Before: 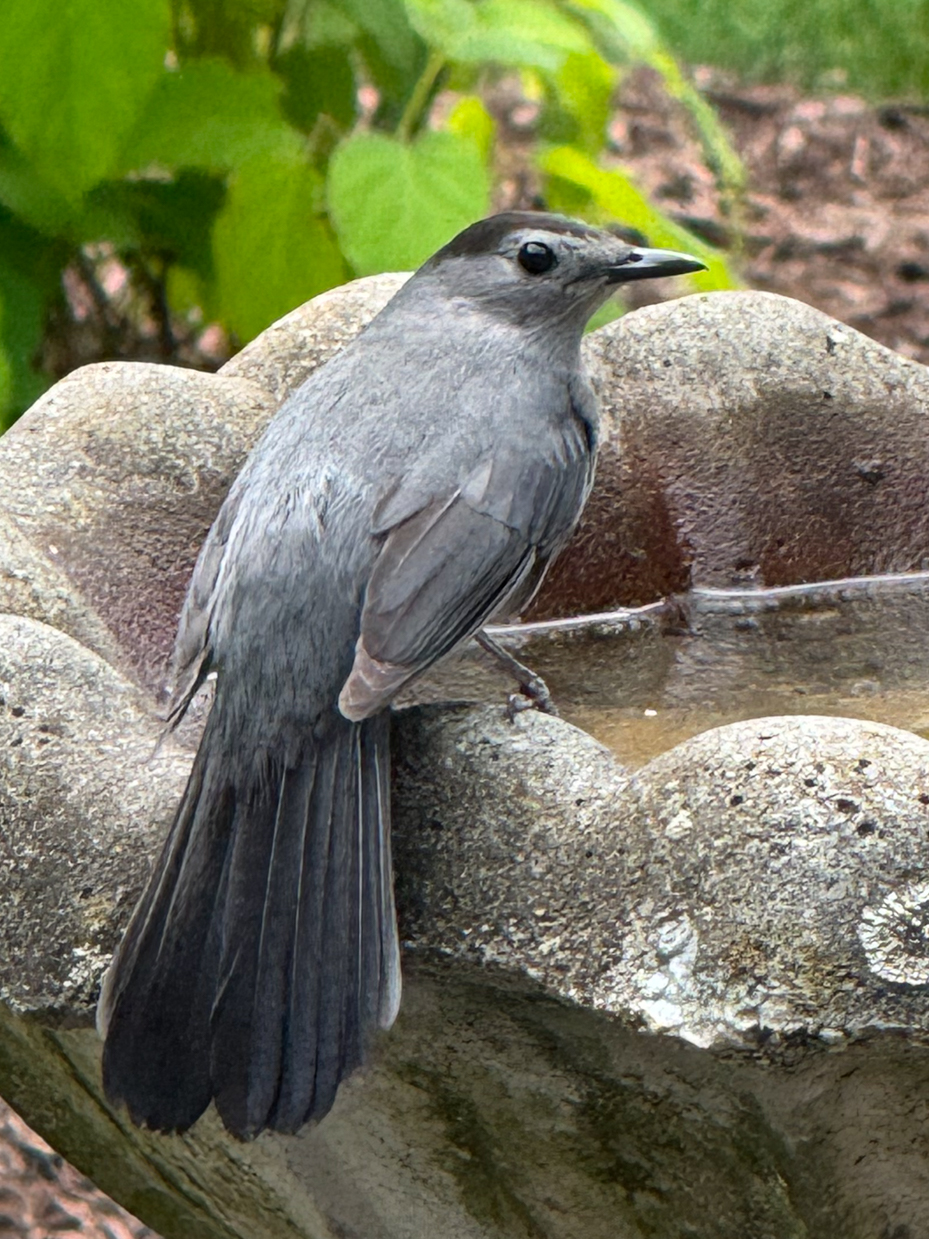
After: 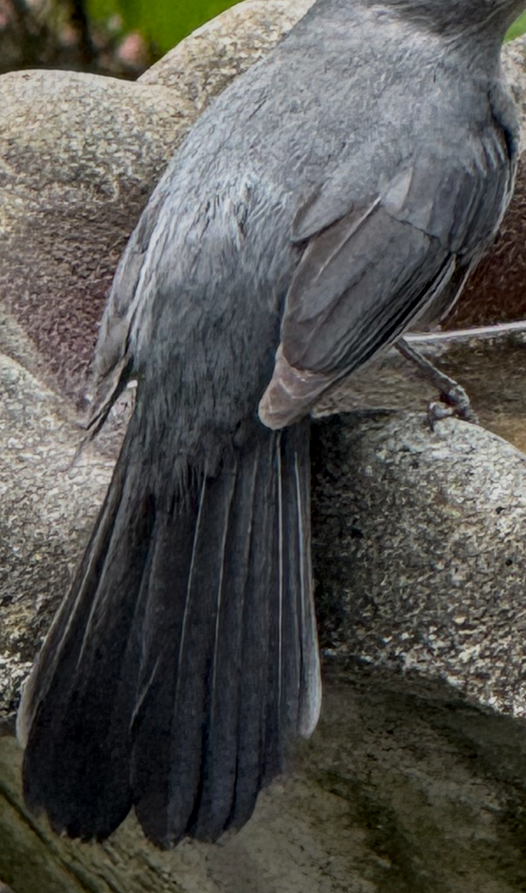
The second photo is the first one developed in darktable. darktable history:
exposure: black level correction 0, exposure -0.725 EV, compensate highlight preservation false
crop: left 8.63%, top 23.568%, right 34.696%, bottom 4.331%
local contrast: on, module defaults
